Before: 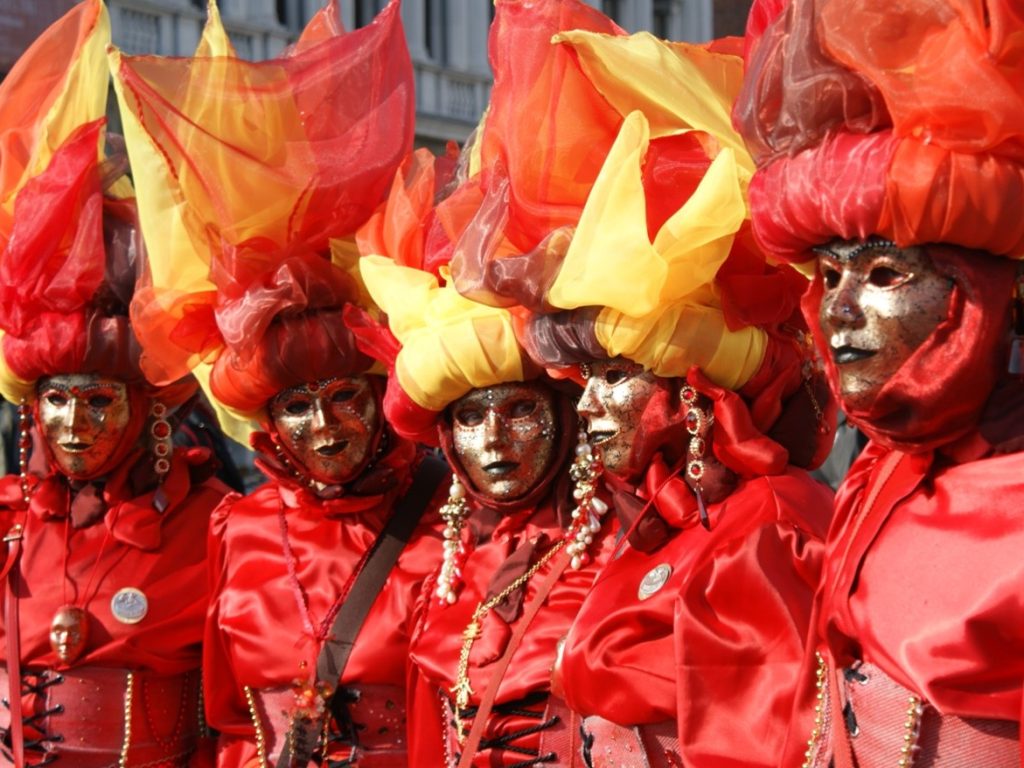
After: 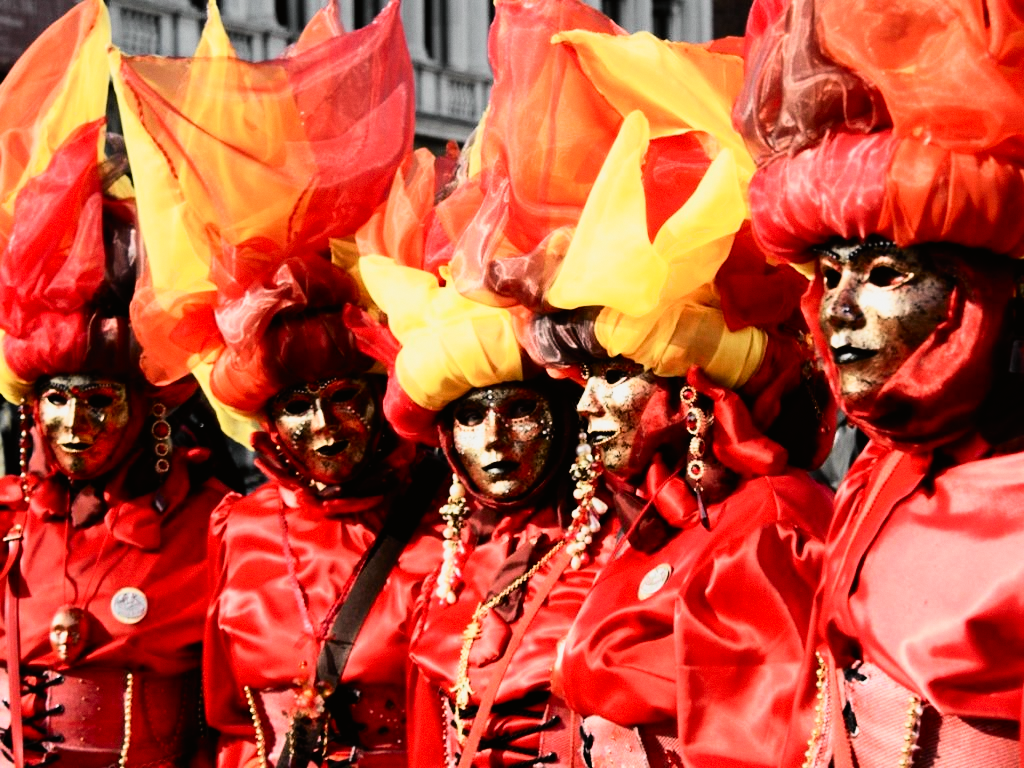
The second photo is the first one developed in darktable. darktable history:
filmic rgb: black relative exposure -5 EV, white relative exposure 3.5 EV, hardness 3.19, contrast 1.5, highlights saturation mix -50%
grain: coarseness 0.09 ISO, strength 10%
tone curve: curves: ch0 [(0, 0.008) (0.107, 0.083) (0.283, 0.287) (0.429, 0.51) (0.607, 0.739) (0.789, 0.893) (0.998, 0.978)]; ch1 [(0, 0) (0.323, 0.339) (0.438, 0.427) (0.478, 0.484) (0.502, 0.502) (0.527, 0.525) (0.571, 0.579) (0.608, 0.629) (0.669, 0.704) (0.859, 0.899) (1, 1)]; ch2 [(0, 0) (0.33, 0.347) (0.421, 0.456) (0.473, 0.498) (0.502, 0.504) (0.522, 0.524) (0.549, 0.567) (0.593, 0.626) (0.676, 0.724) (1, 1)], color space Lab, independent channels, preserve colors none
